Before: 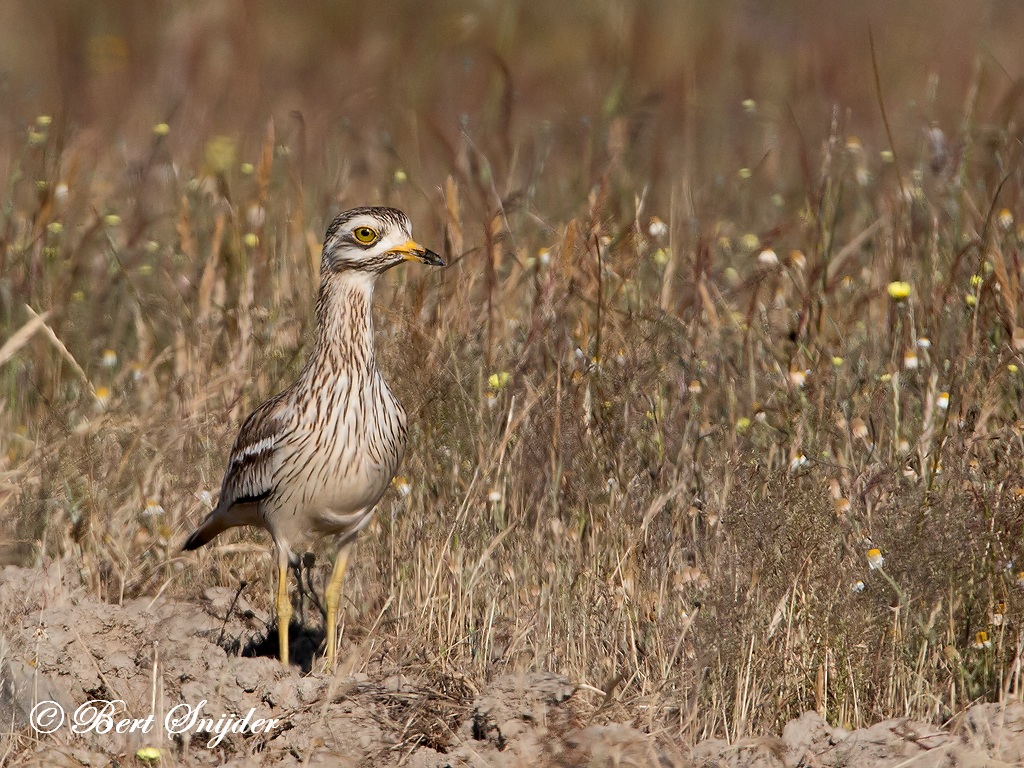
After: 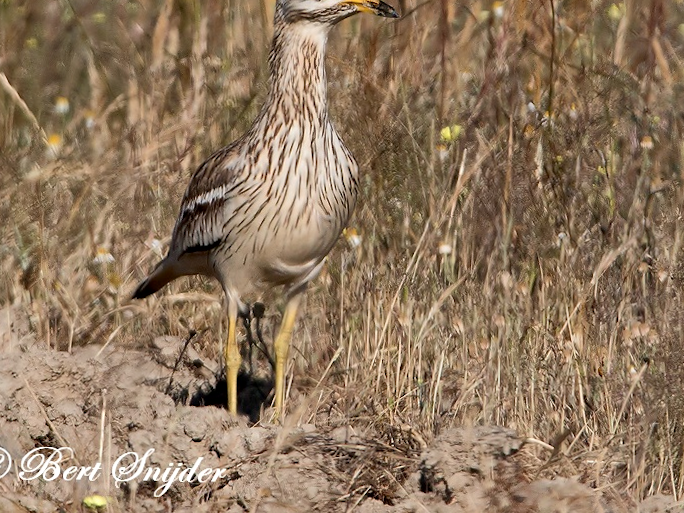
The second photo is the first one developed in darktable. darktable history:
local contrast: mode bilateral grid, contrast 20, coarseness 50, detail 120%, midtone range 0.2
crop and rotate: angle -0.82°, left 3.85%, top 31.828%, right 27.992%
